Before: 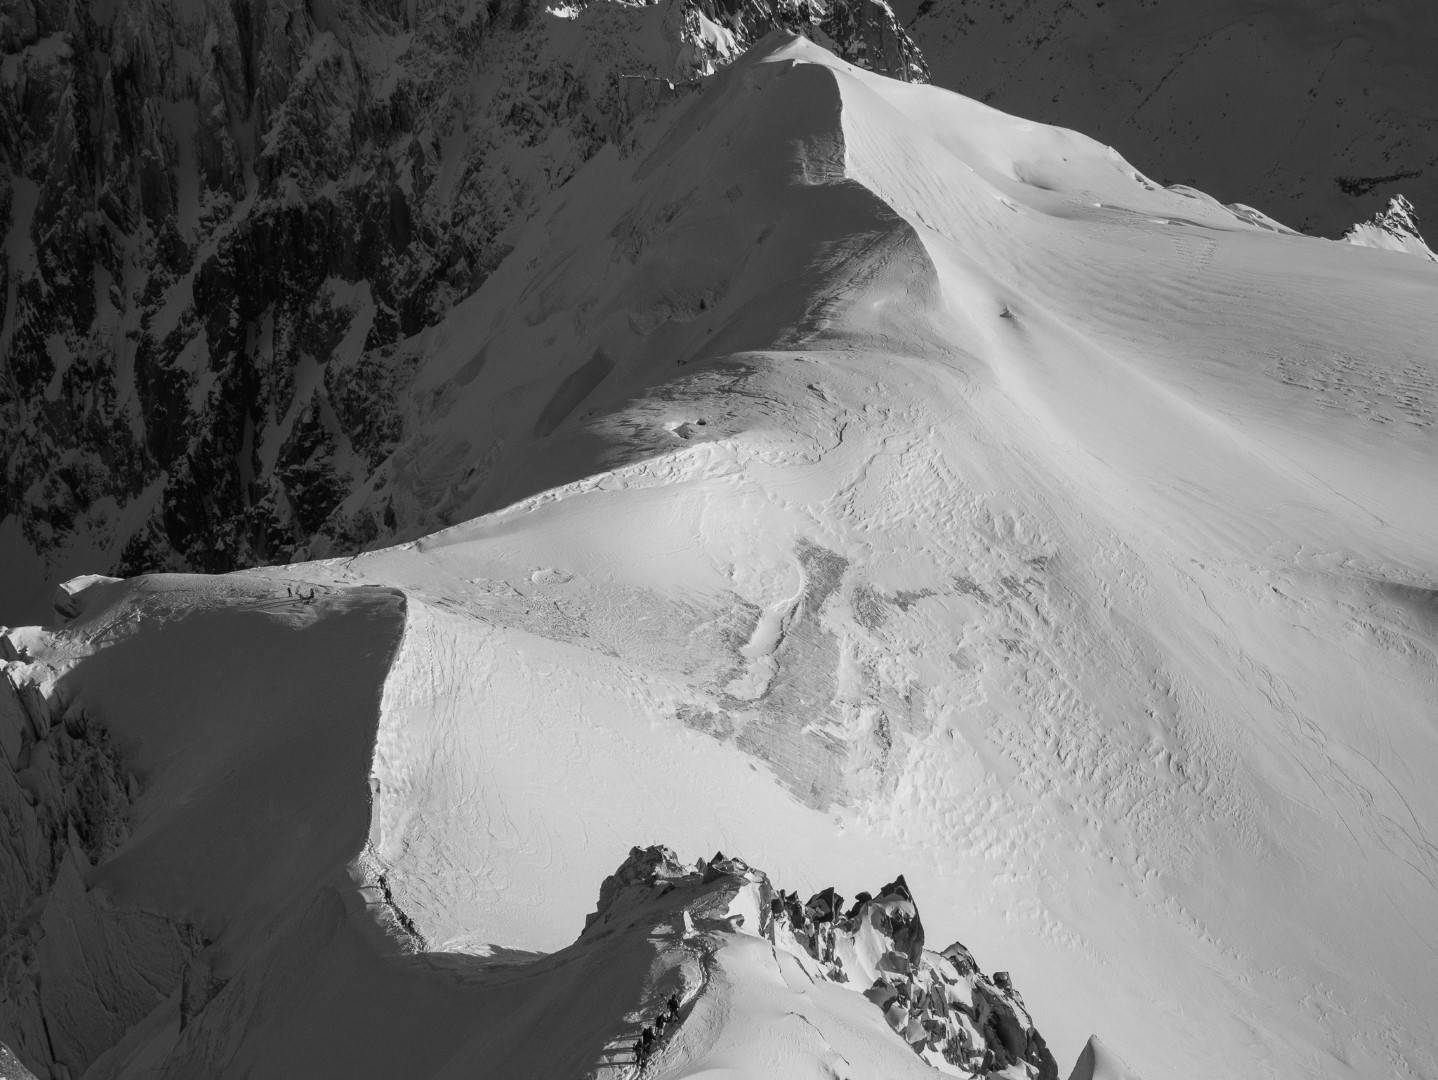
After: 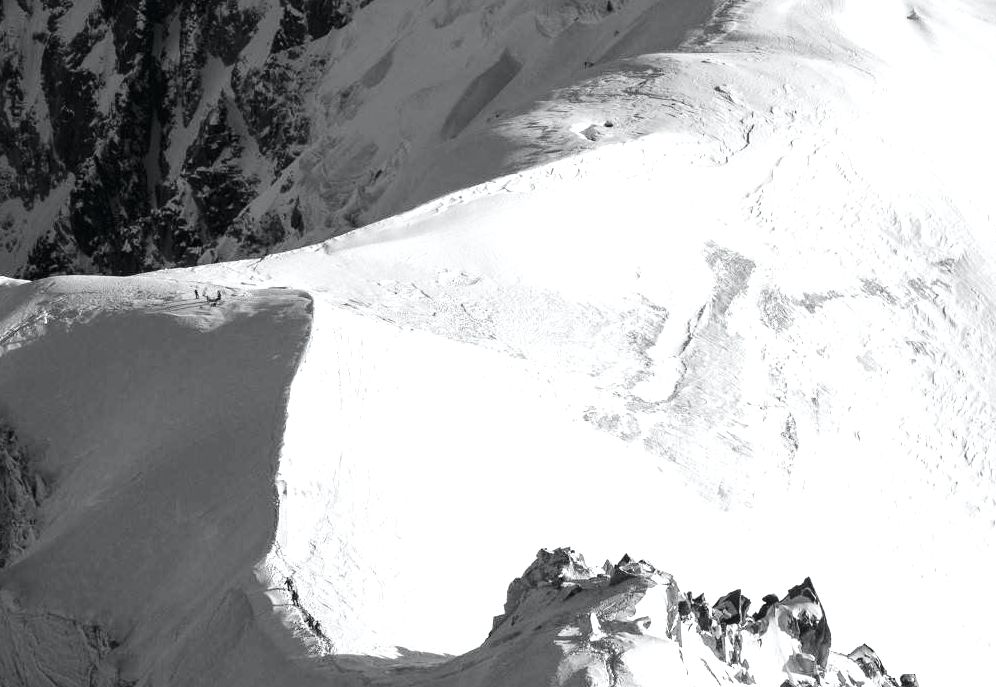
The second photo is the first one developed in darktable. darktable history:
tone curve: curves: ch0 [(0, 0) (0.033, 0.016) (0.171, 0.127) (0.33, 0.331) (0.432, 0.475) (0.601, 0.665) (0.843, 0.876) (1, 1)]; ch1 [(0, 0) (0.339, 0.349) (0.445, 0.42) (0.476, 0.47) (0.501, 0.499) (0.516, 0.525) (0.548, 0.563) (0.584, 0.633) (0.728, 0.746) (1, 1)]; ch2 [(0, 0) (0.327, 0.324) (0.417, 0.44) (0.46, 0.453) (0.502, 0.498) (0.517, 0.524) (0.53, 0.554) (0.579, 0.599) (0.745, 0.704) (1, 1)], color space Lab, independent channels, preserve colors none
crop: left 6.488%, top 27.668%, right 24.183%, bottom 8.656%
exposure: exposure 1.137 EV, compensate highlight preservation false
shadows and highlights: shadows 4.1, highlights -17.6, soften with gaussian
